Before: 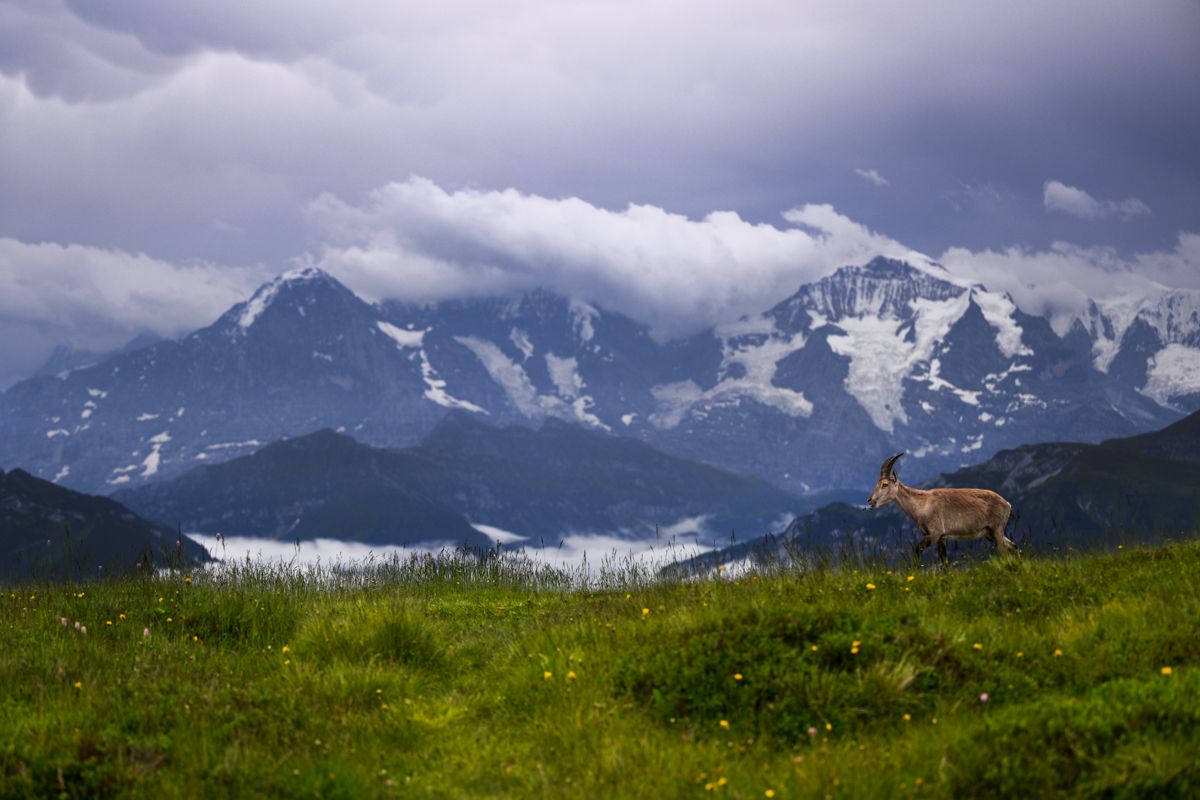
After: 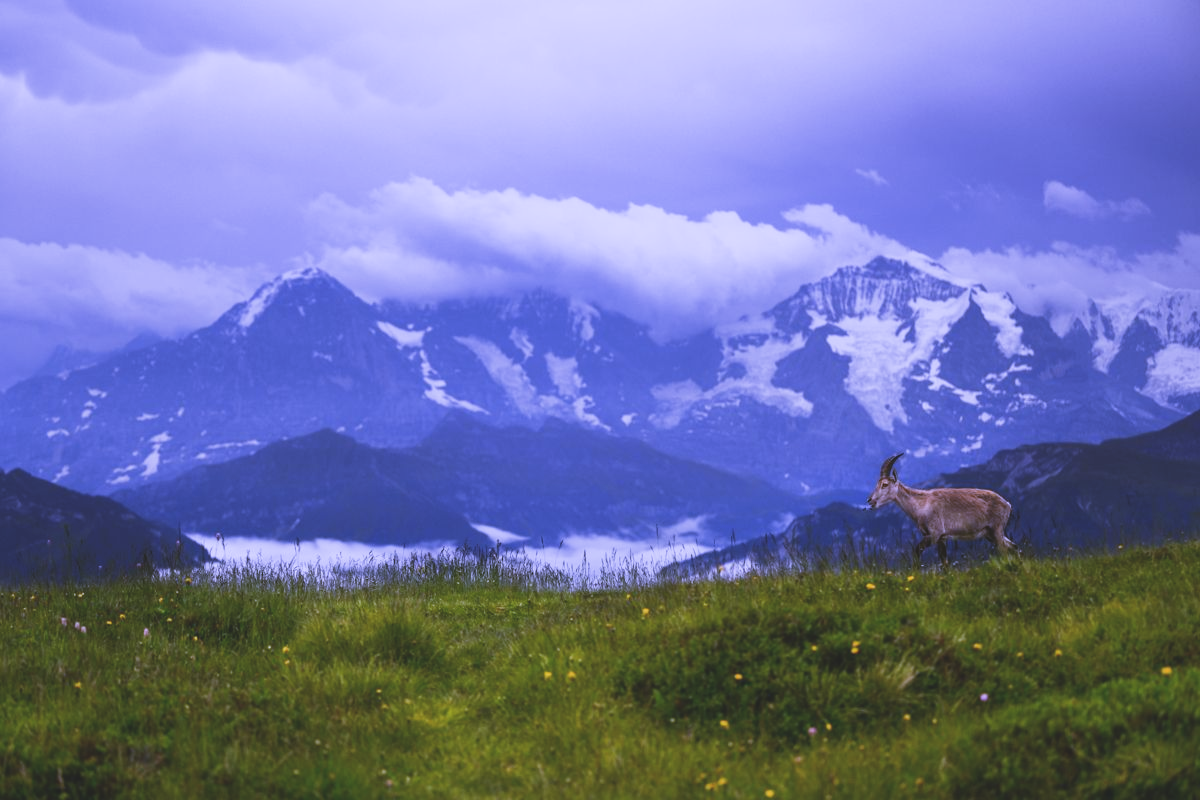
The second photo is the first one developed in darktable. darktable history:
exposure: black level correction -0.015, compensate highlight preservation false
white balance: red 0.98, blue 1.61
sigmoid: contrast 1.22, skew 0.65
